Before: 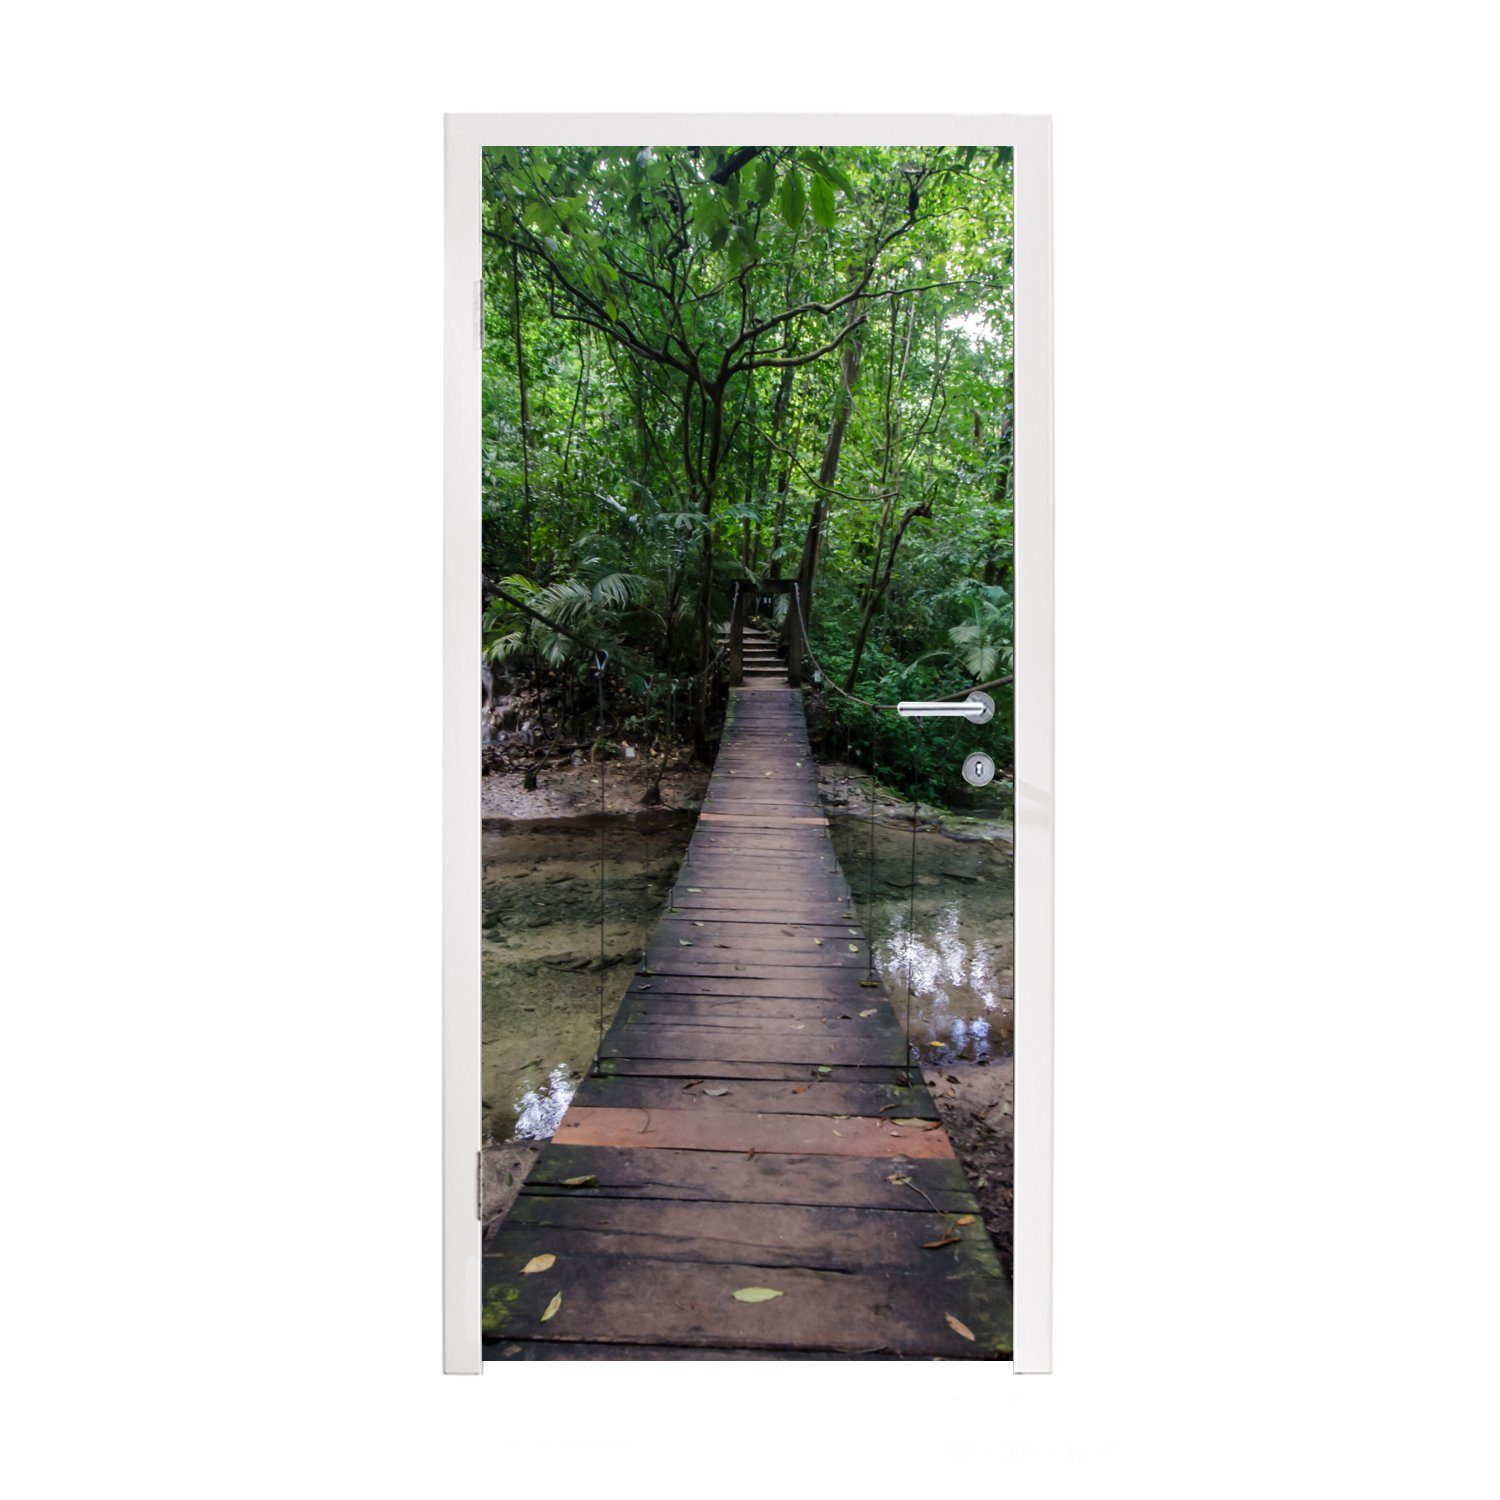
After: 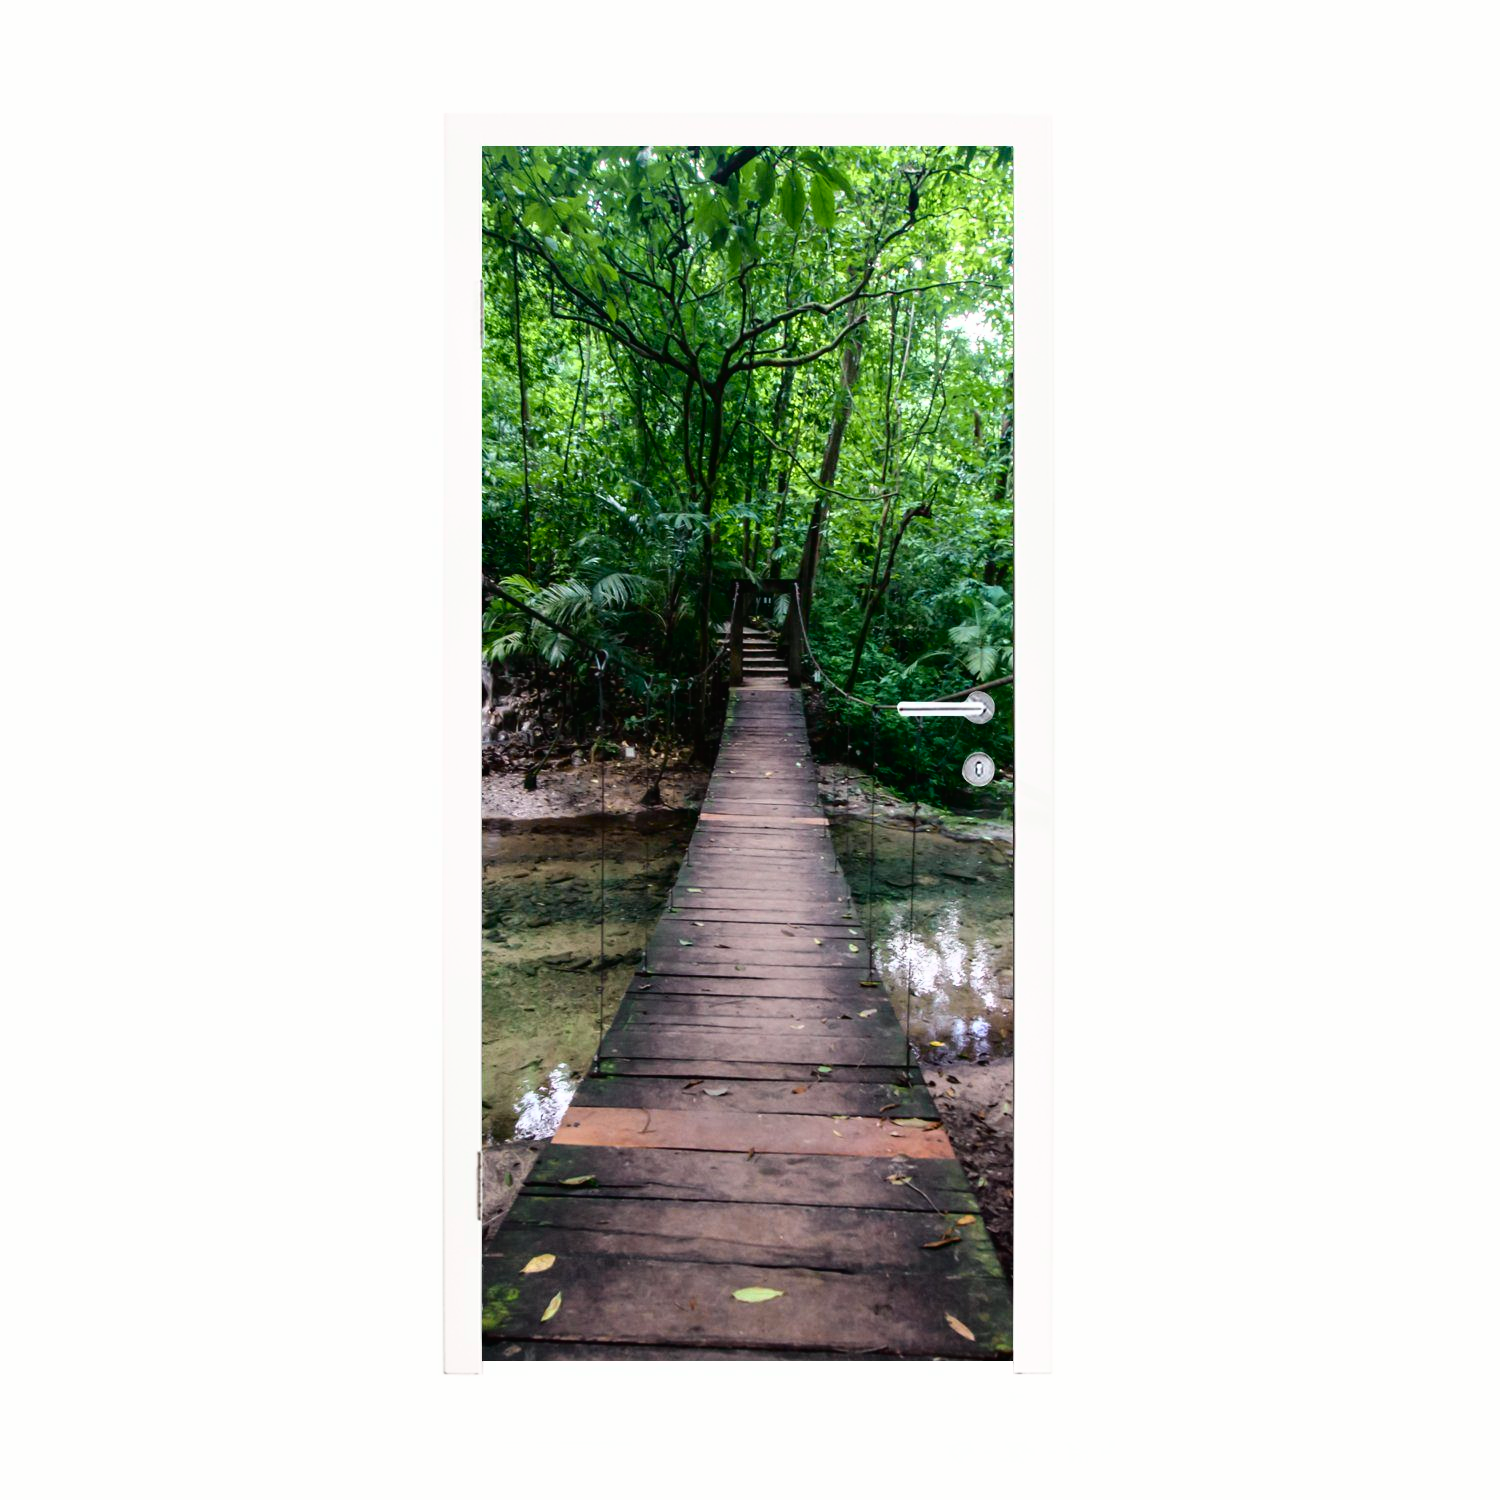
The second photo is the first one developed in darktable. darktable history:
tone curve: curves: ch0 [(0, 0.012) (0.031, 0.02) (0.12, 0.083) (0.198, 0.18) (0.261, 0.267) (0.415, 0.464) (0.525, 0.615) (0.67, 0.782) (0.777, 0.915) (0.915, 0.983) (0.999, 0.996)]; ch1 [(0, 0) (0.23, 0.209) (0.343, 0.331) (0.469, 0.443) (0.502, 0.502) (0.527, 0.534) (0.55, 0.561) (0.632, 0.663) (0.735, 0.754) (1, 1)]; ch2 [(0, 0) (0.249, 0.216) (0.352, 0.348) (0.424, 0.442) (0.476, 0.482) (0.499, 0.502) (0.517, 0.516) (0.532, 0.544) (0.558, 0.574) (0.596, 0.626) (0.726, 0.751) (0.82, 0.796) (0.998, 0.928)], color space Lab, independent channels, preserve colors none
